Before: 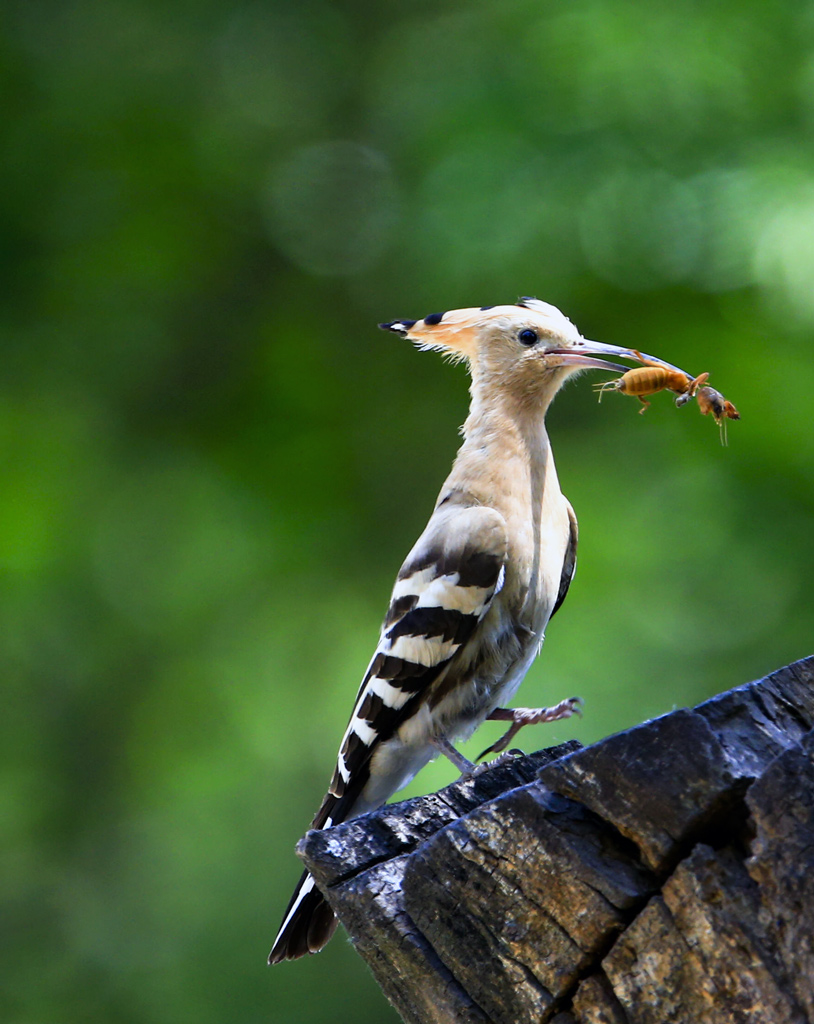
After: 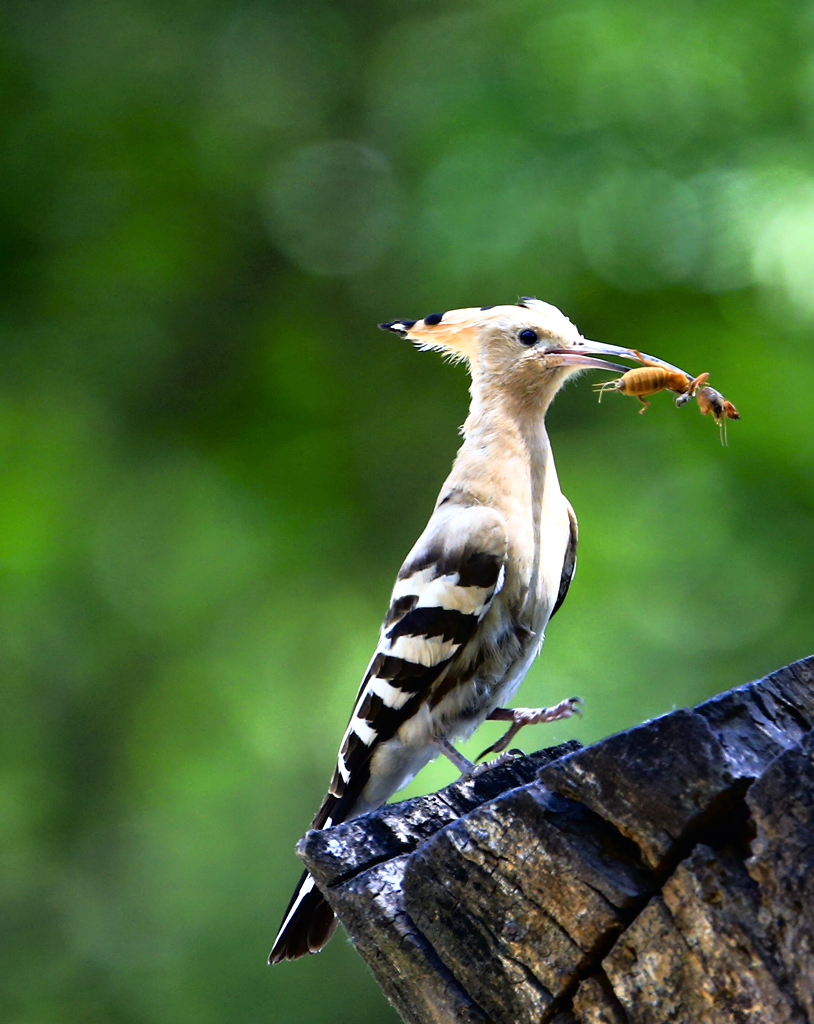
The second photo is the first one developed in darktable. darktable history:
tone curve: curves: ch0 [(0, 0) (0.003, 0.005) (0.011, 0.008) (0.025, 0.014) (0.044, 0.021) (0.069, 0.027) (0.1, 0.041) (0.136, 0.083) (0.177, 0.138) (0.224, 0.197) (0.277, 0.259) (0.335, 0.331) (0.399, 0.399) (0.468, 0.476) (0.543, 0.547) (0.623, 0.635) (0.709, 0.753) (0.801, 0.847) (0.898, 0.94) (1, 1)], color space Lab, independent channels, preserve colors none
exposure: black level correction 0, exposure 0.302 EV, compensate highlight preservation false
